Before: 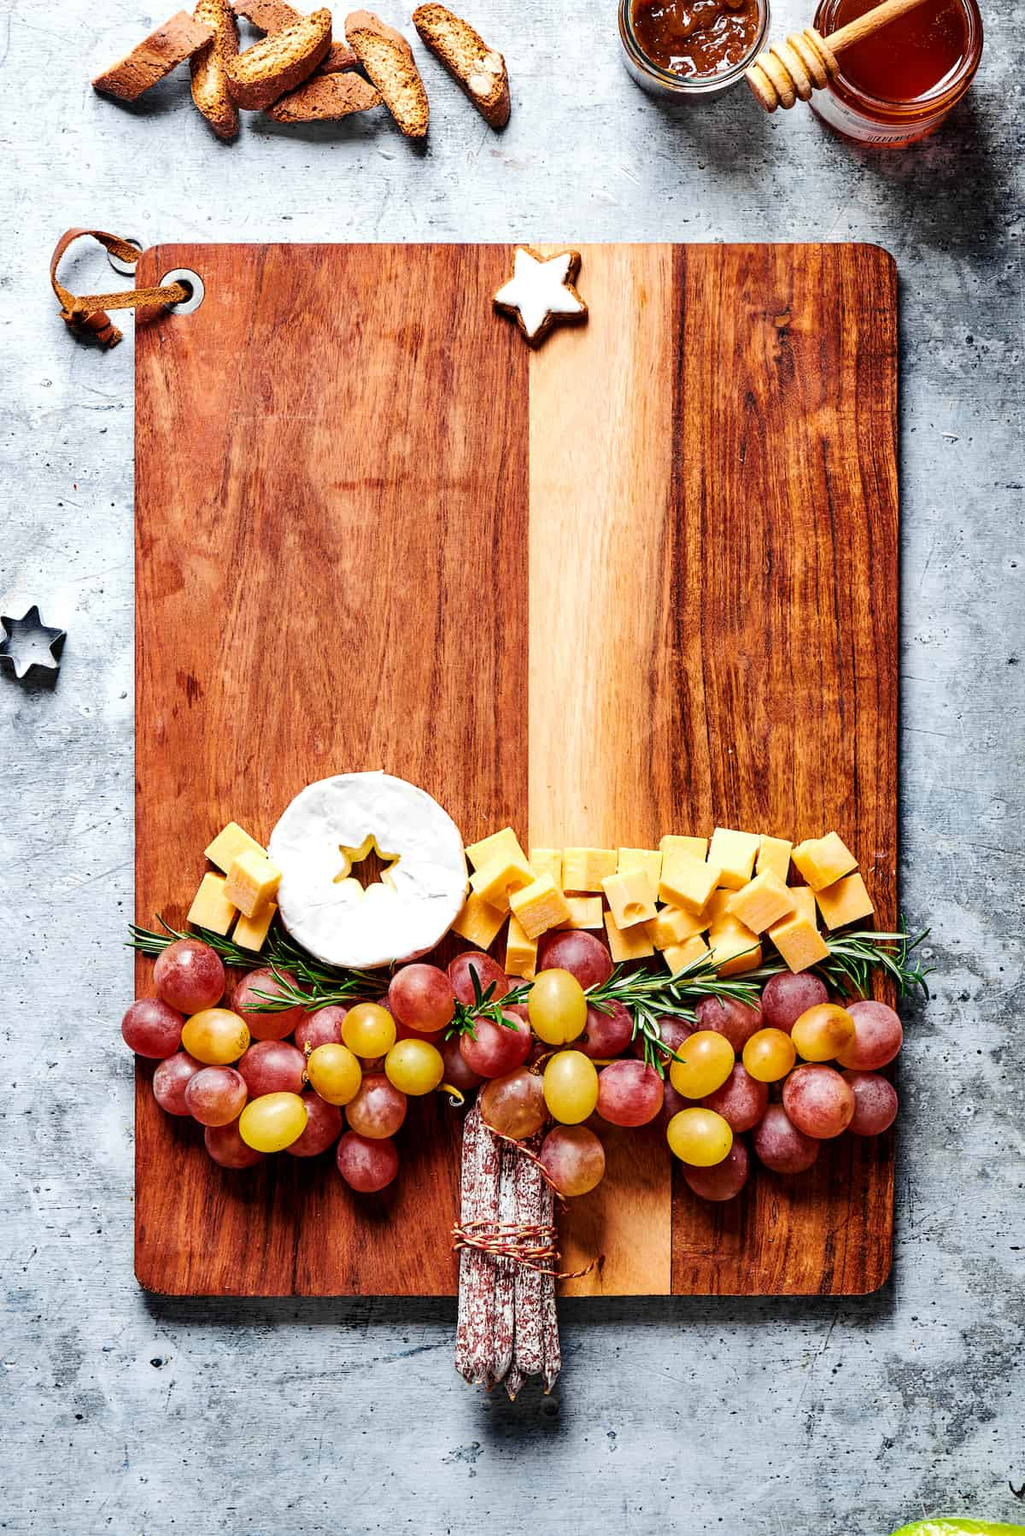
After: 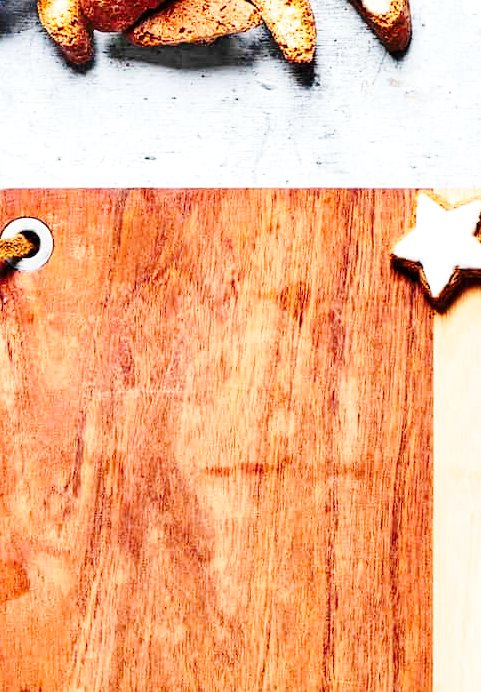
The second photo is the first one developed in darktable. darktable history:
base curve: curves: ch0 [(0, 0) (0.028, 0.03) (0.121, 0.232) (0.46, 0.748) (0.859, 0.968) (1, 1)], preserve colors none
crop: left 15.574%, top 5.434%, right 44.327%, bottom 56.06%
levels: levels [0, 0.498, 0.996]
